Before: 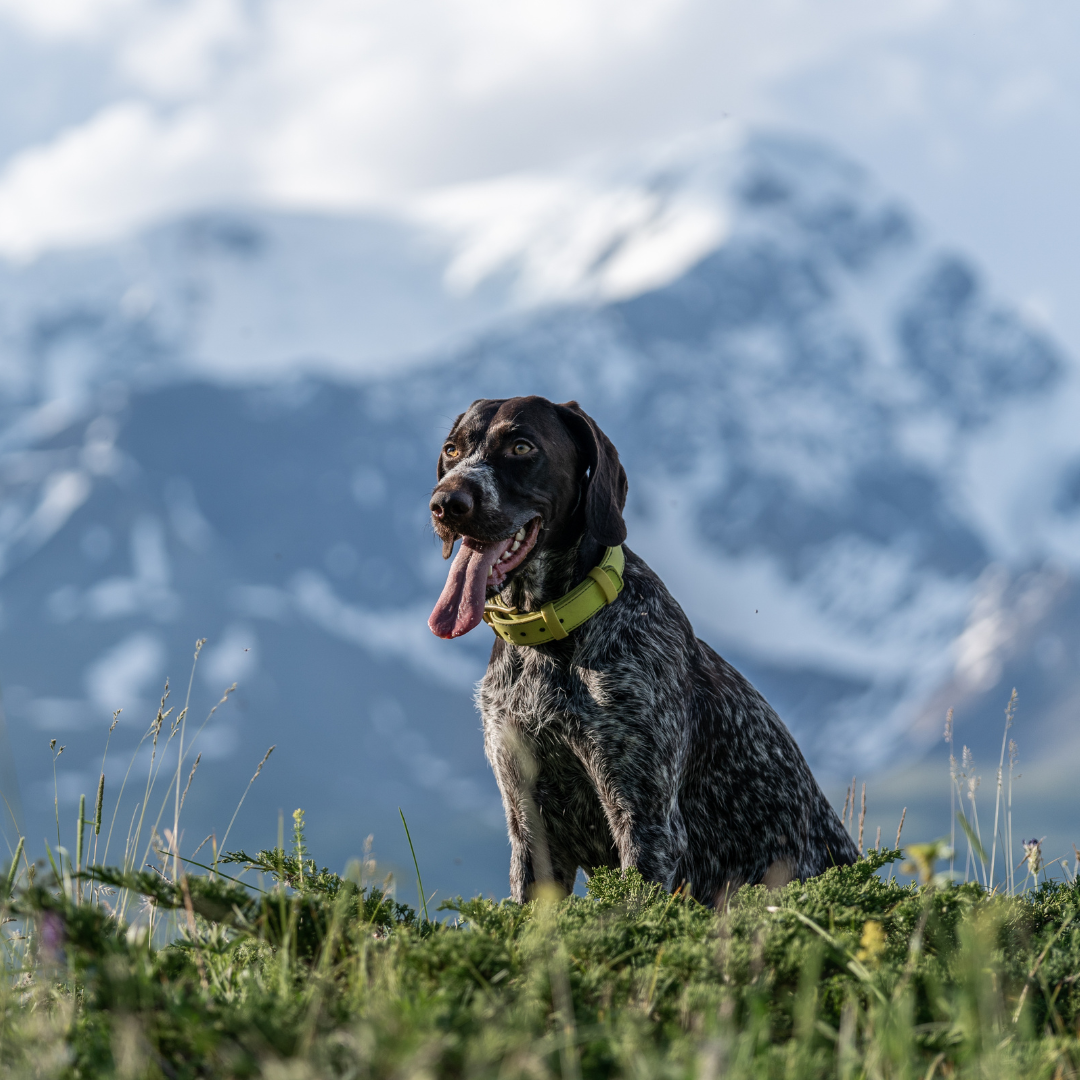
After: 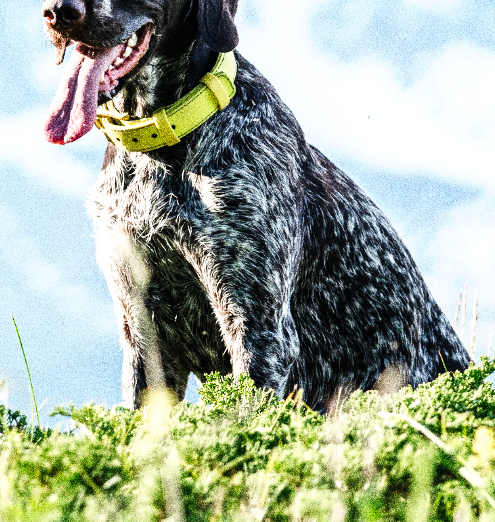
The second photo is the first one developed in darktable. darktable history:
grain: coarseness 30.02 ISO, strength 100%
crop: left 35.976%, top 45.819%, right 18.162%, bottom 5.807%
exposure: black level correction 0, exposure 1.1 EV, compensate highlight preservation false
base curve: curves: ch0 [(0, 0) (0.007, 0.004) (0.027, 0.03) (0.046, 0.07) (0.207, 0.54) (0.442, 0.872) (0.673, 0.972) (1, 1)], preserve colors none
